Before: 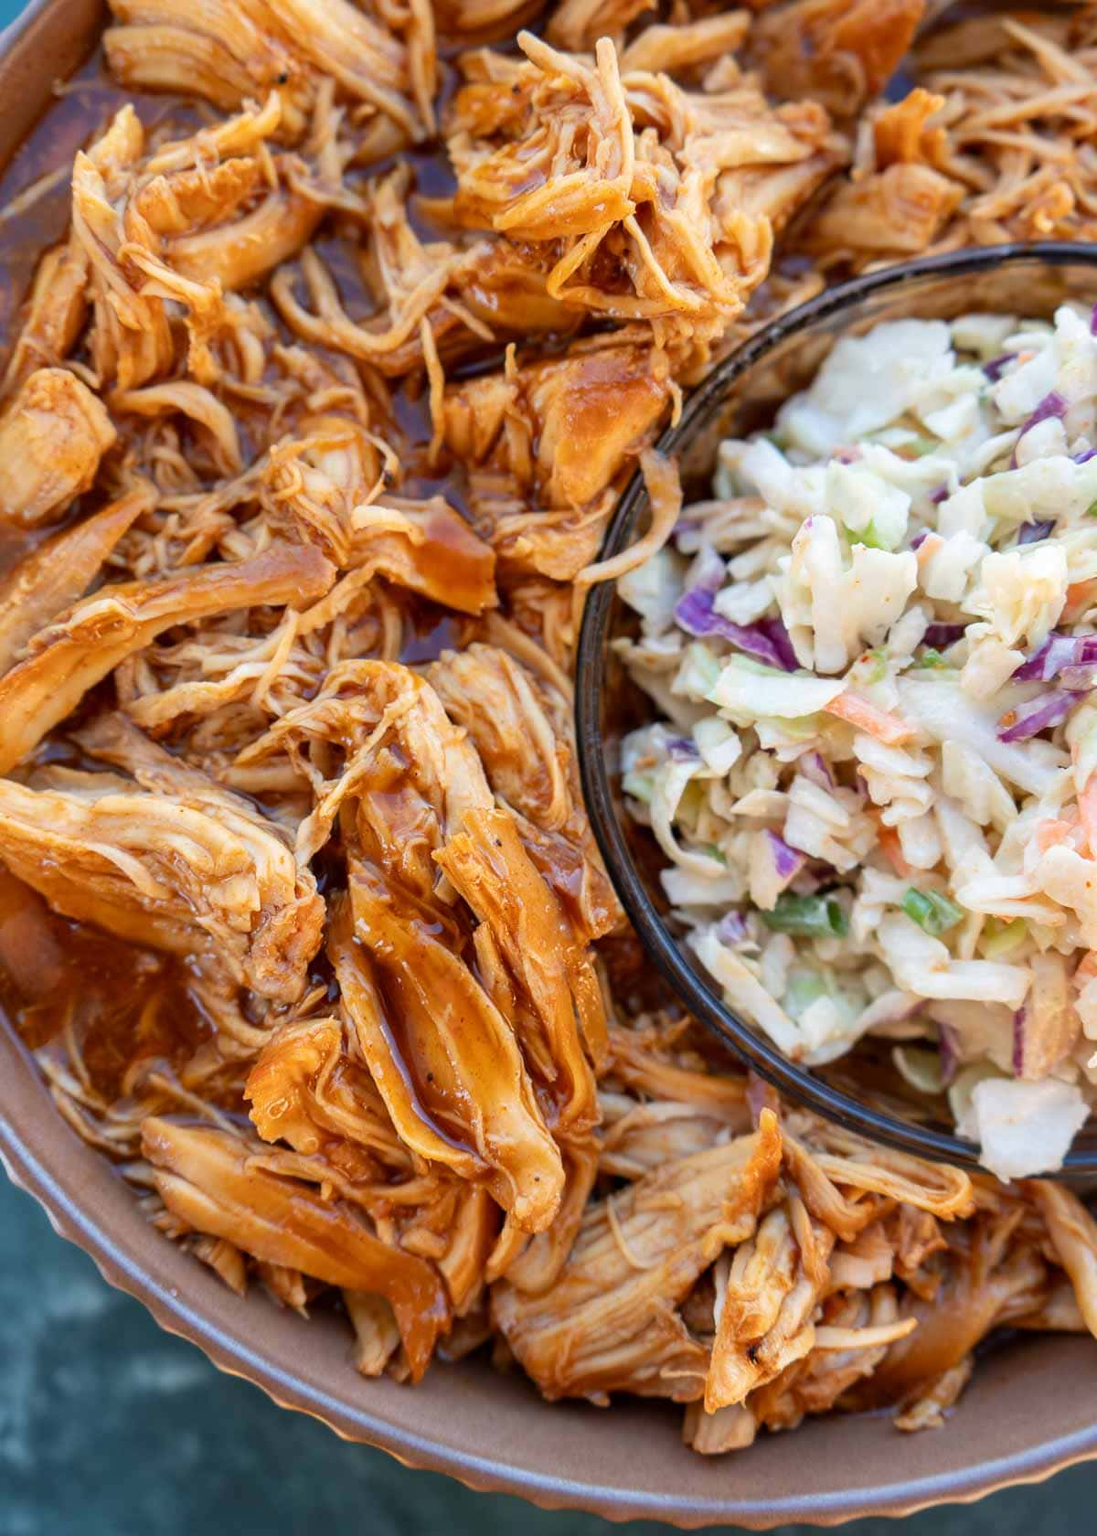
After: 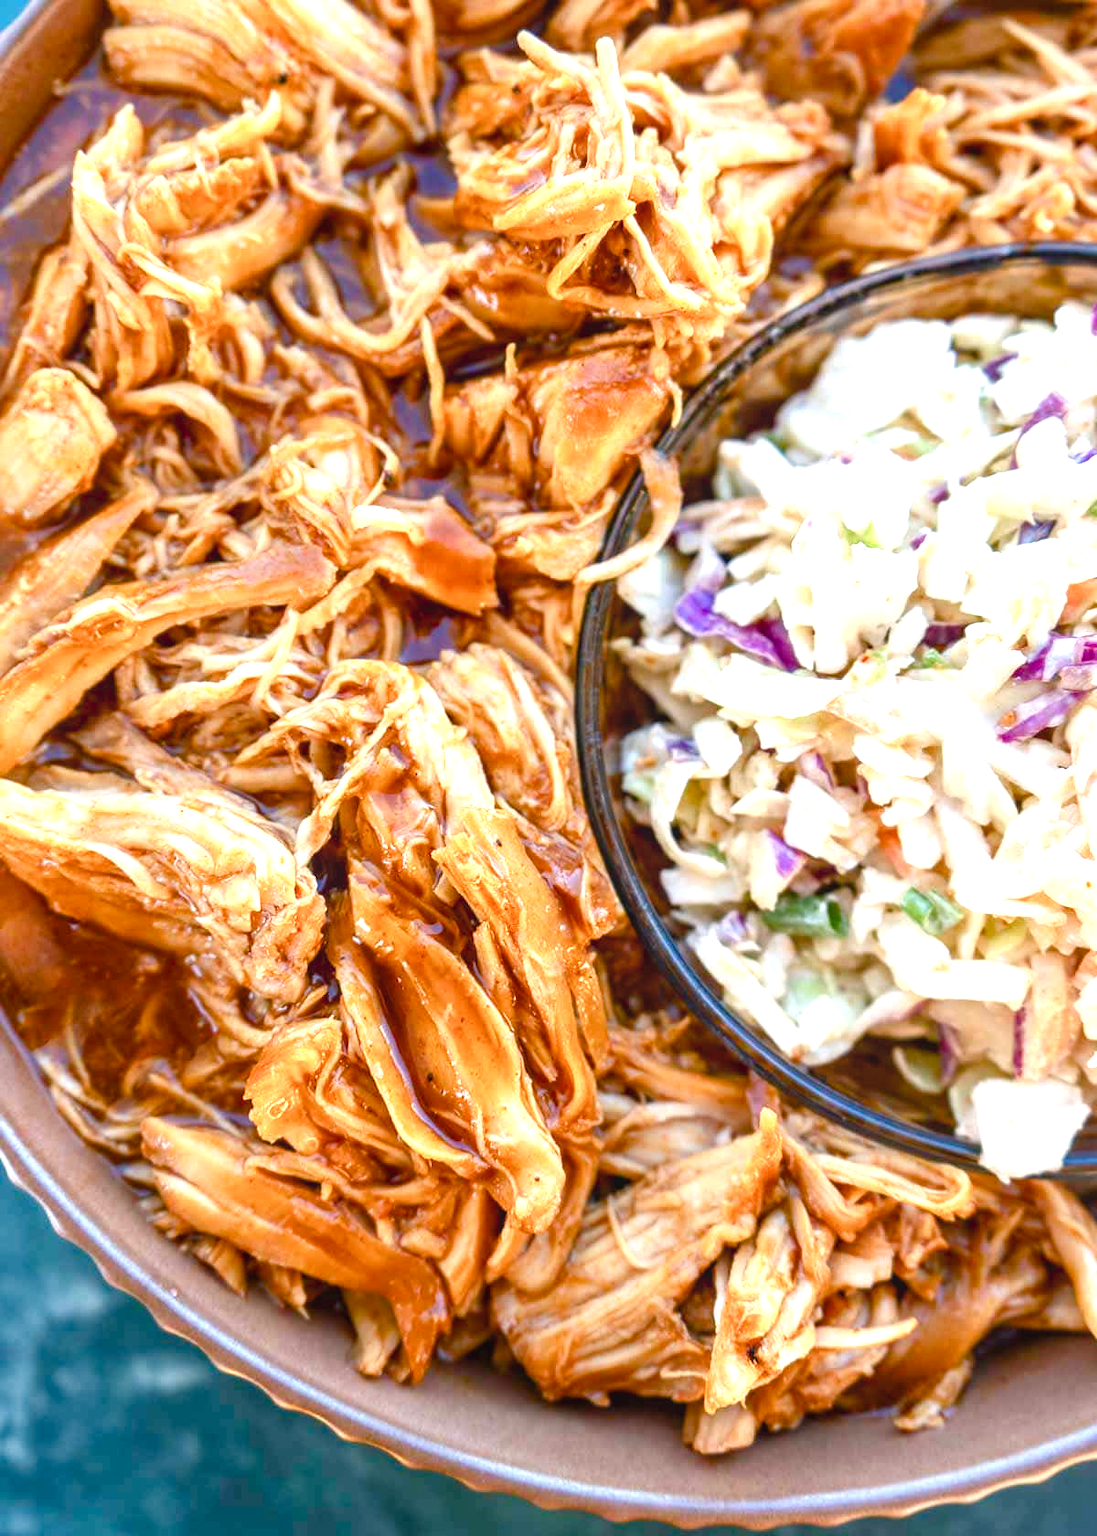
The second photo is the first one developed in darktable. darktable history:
color balance rgb: shadows lift › luminance -7.514%, shadows lift › chroma 2.328%, shadows lift › hue 201.95°, perceptual saturation grading › global saturation 20%, perceptual saturation grading › highlights -50.595%, perceptual saturation grading › shadows 30.674%, perceptual brilliance grading › global brilliance 11.812%, global vibrance 20%
exposure: black level correction 0, exposure 0.499 EV, compensate highlight preservation false
local contrast: detail 109%
